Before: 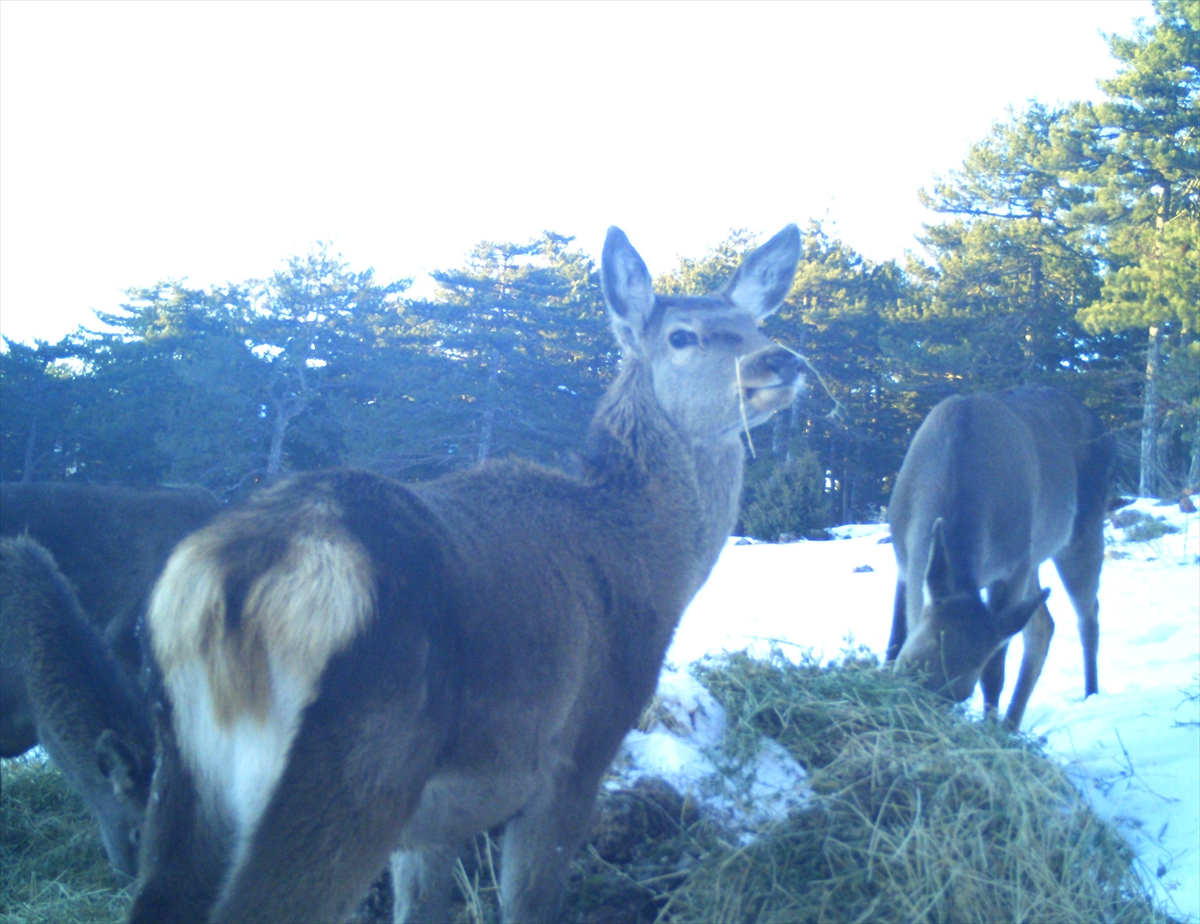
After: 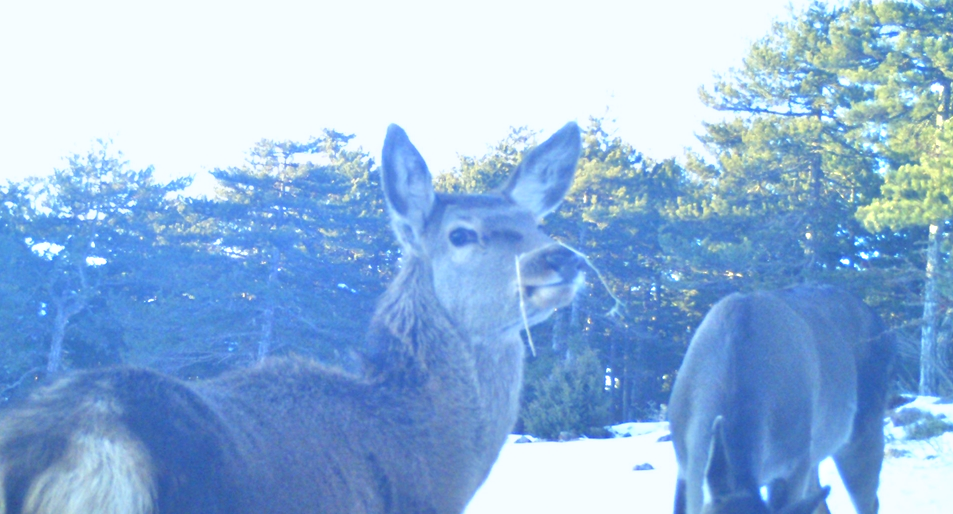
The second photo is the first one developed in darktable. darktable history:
crop: left 18.38%, top 11.092%, right 2.134%, bottom 33.217%
white balance: red 0.967, blue 1.049
tone equalizer: -8 EV 2 EV, -7 EV 2 EV, -6 EV 2 EV, -5 EV 2 EV, -4 EV 2 EV, -3 EV 1.5 EV, -2 EV 1 EV, -1 EV 0.5 EV
